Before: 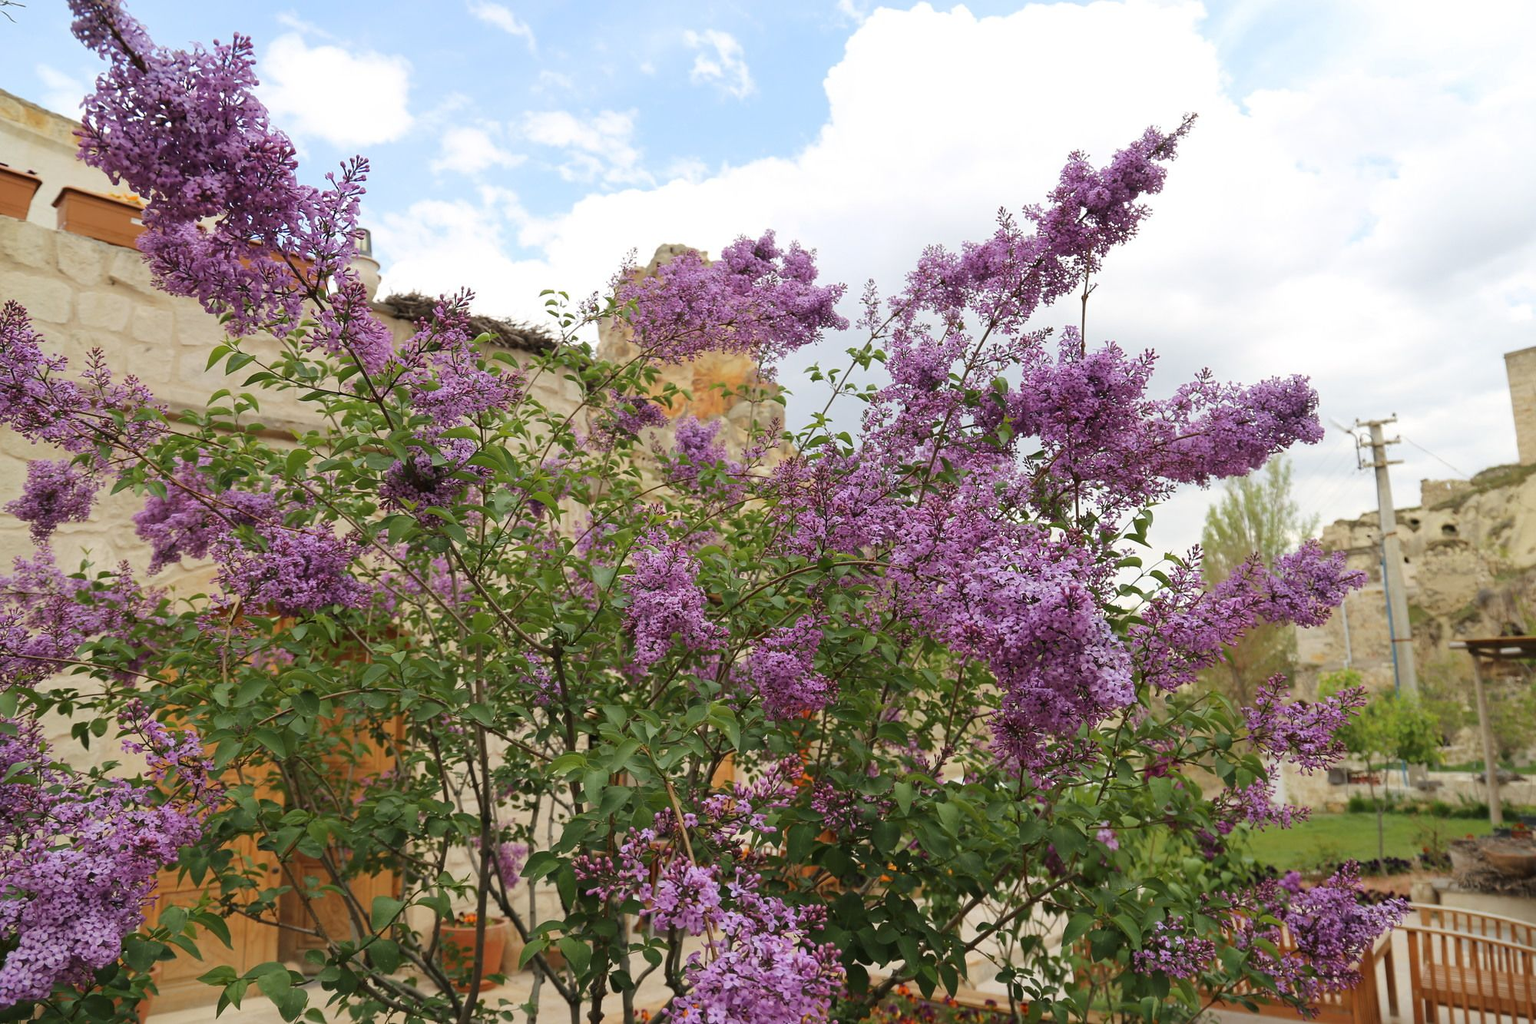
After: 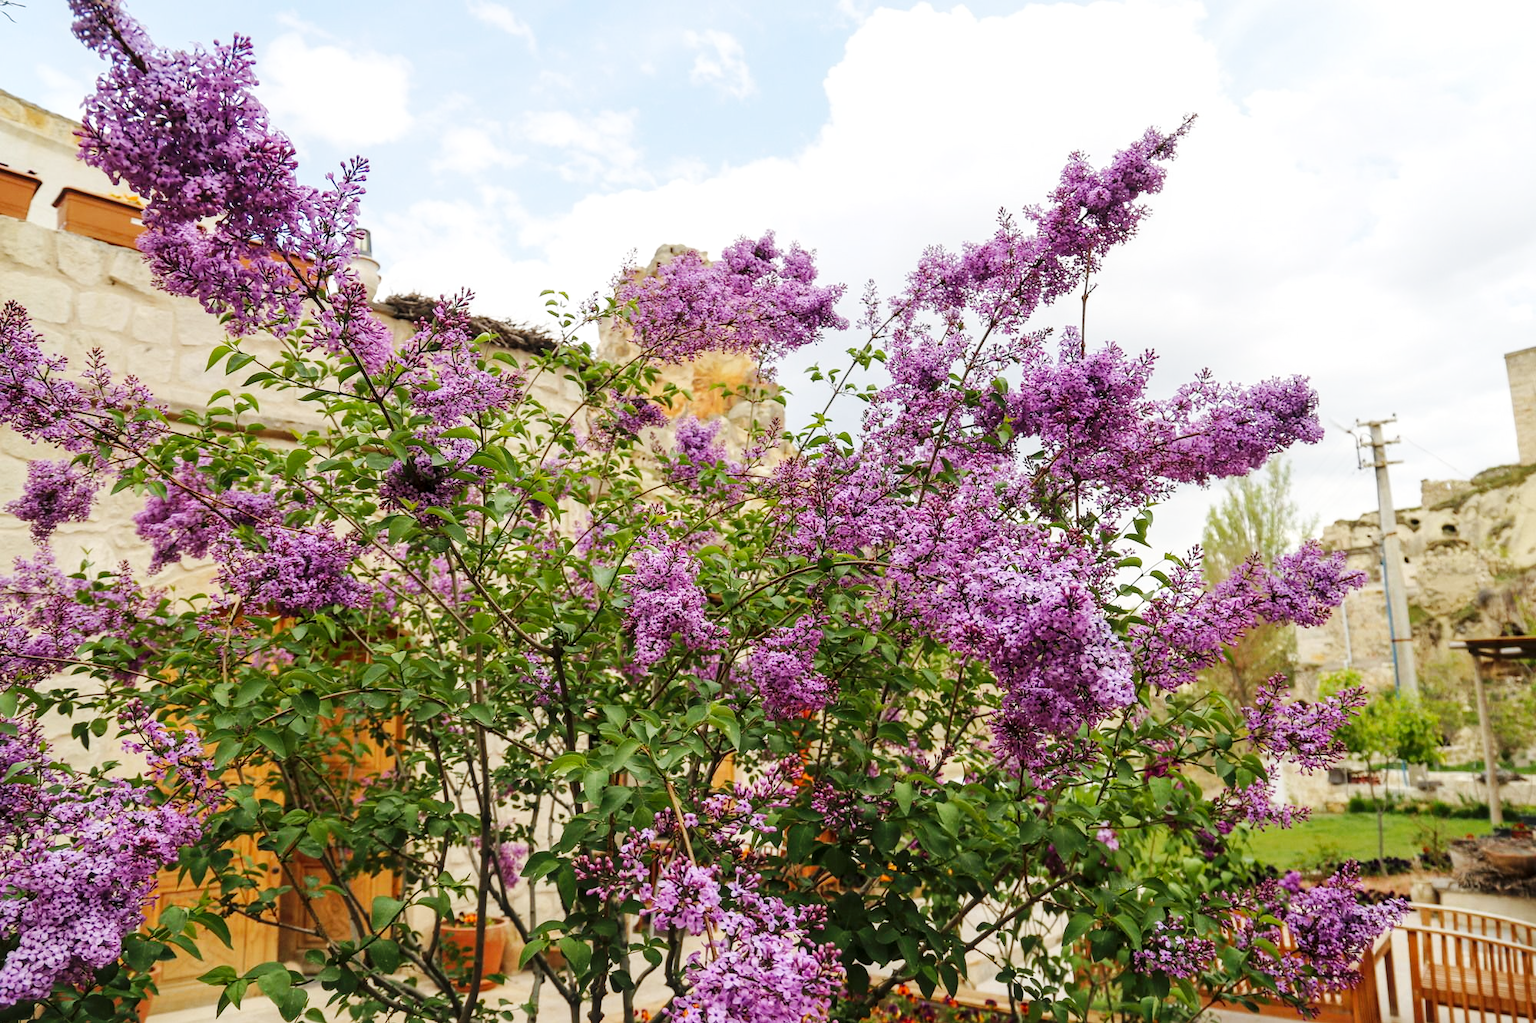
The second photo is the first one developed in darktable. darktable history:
local contrast: on, module defaults
base curve: curves: ch0 [(0, 0) (0.032, 0.025) (0.121, 0.166) (0.206, 0.329) (0.605, 0.79) (1, 1)], preserve colors none
